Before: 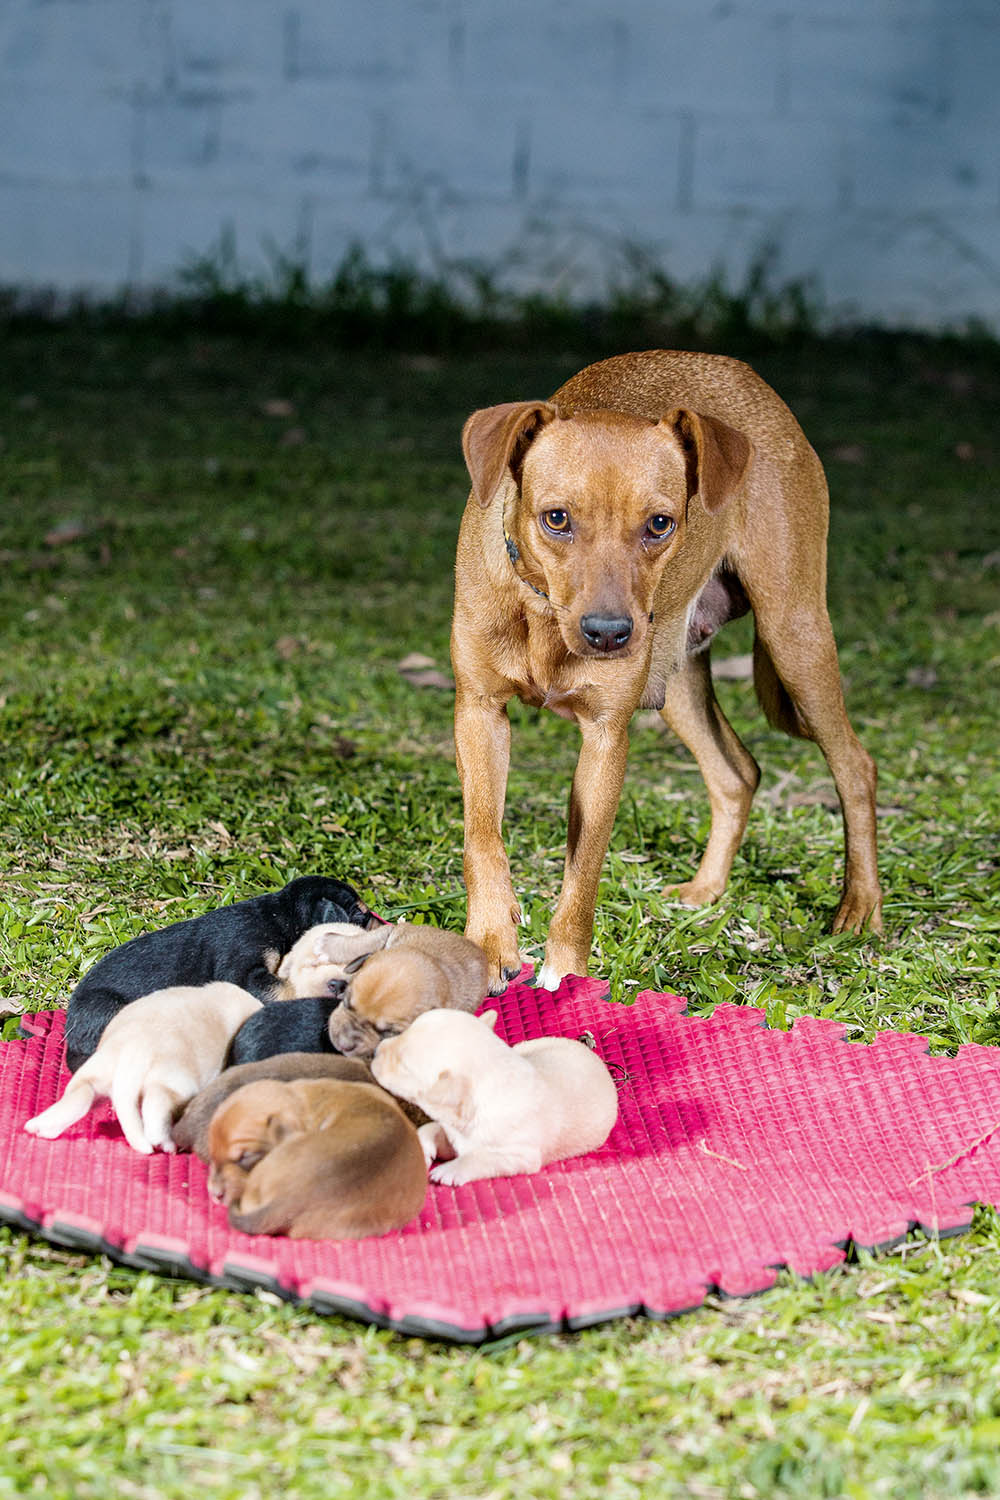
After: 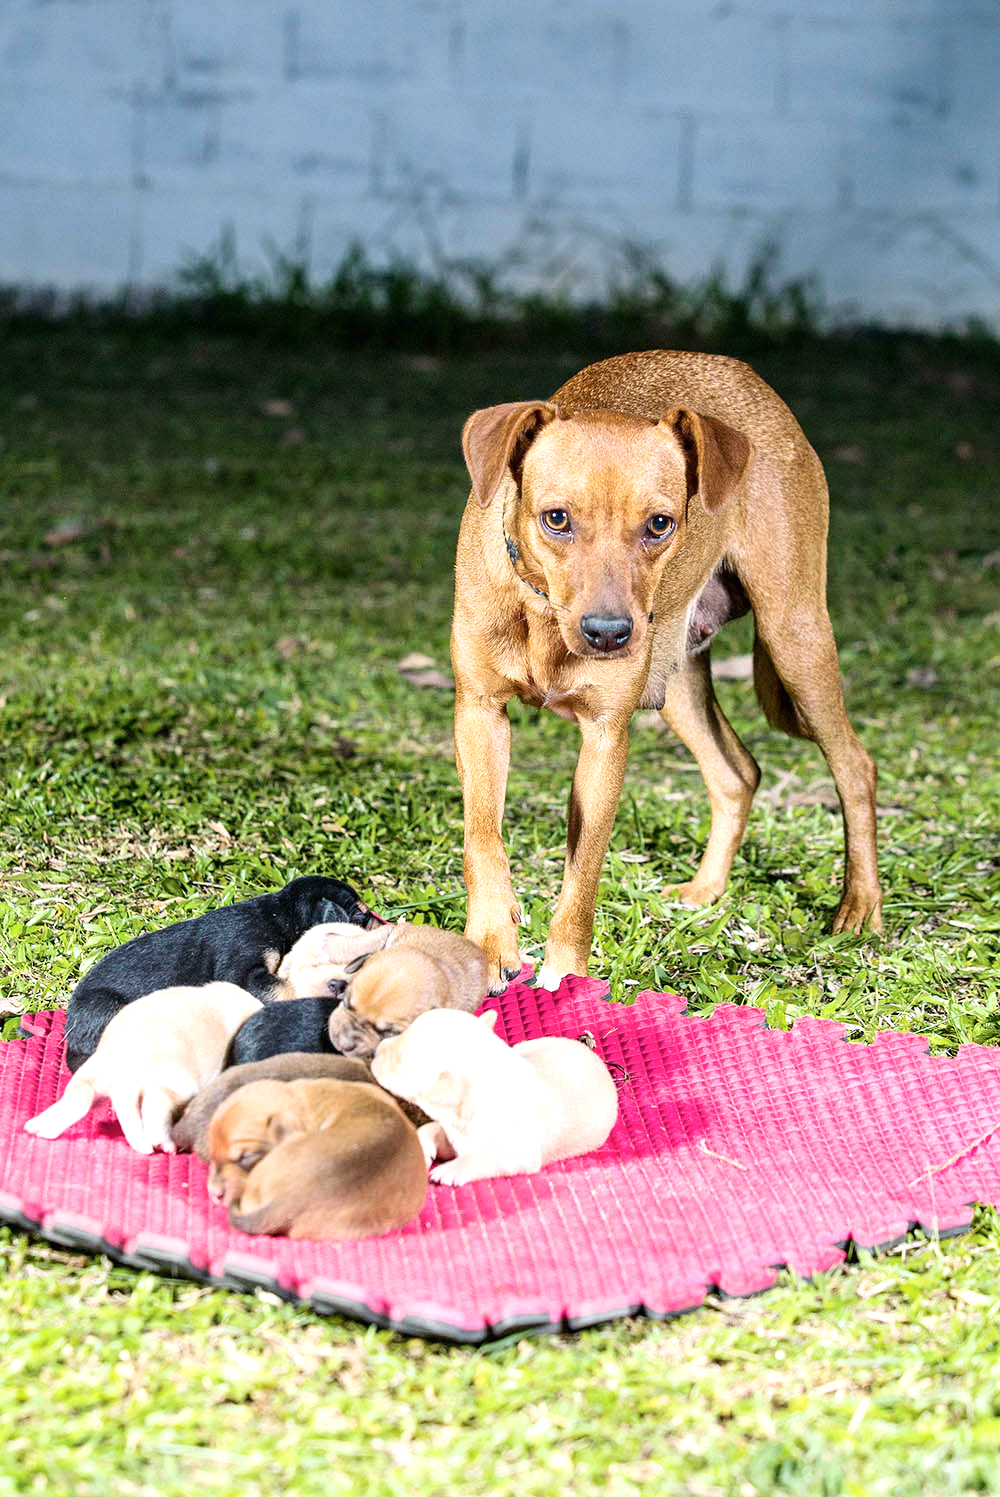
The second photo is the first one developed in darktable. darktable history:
exposure: black level correction 0, exposure 0.5 EV, compensate exposure bias true, compensate highlight preservation false
crop: top 0.05%, bottom 0.098%
contrast brightness saturation: contrast 0.15, brightness 0.05
